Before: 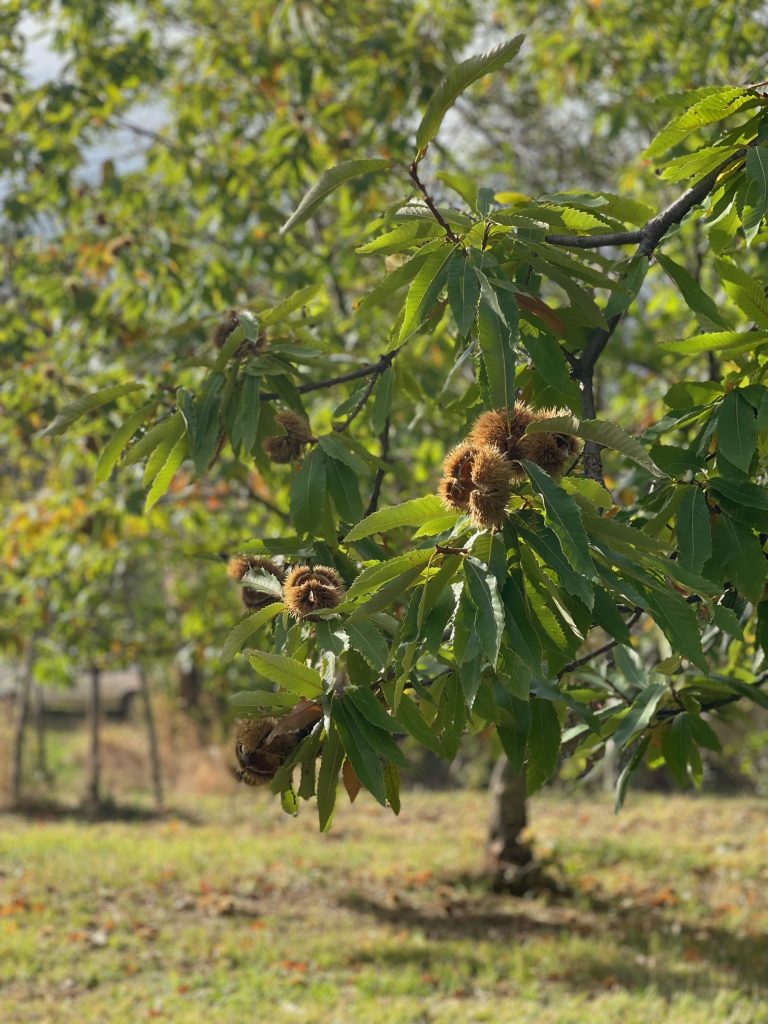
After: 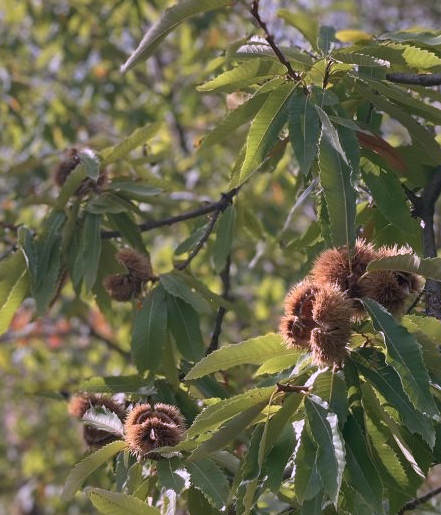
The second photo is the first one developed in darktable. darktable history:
crop: left 20.785%, top 15.884%, right 21.779%, bottom 33.745%
color correction: highlights a* 15.21, highlights b* -25.58
shadows and highlights: shadows 37.01, highlights -27.36, soften with gaussian
